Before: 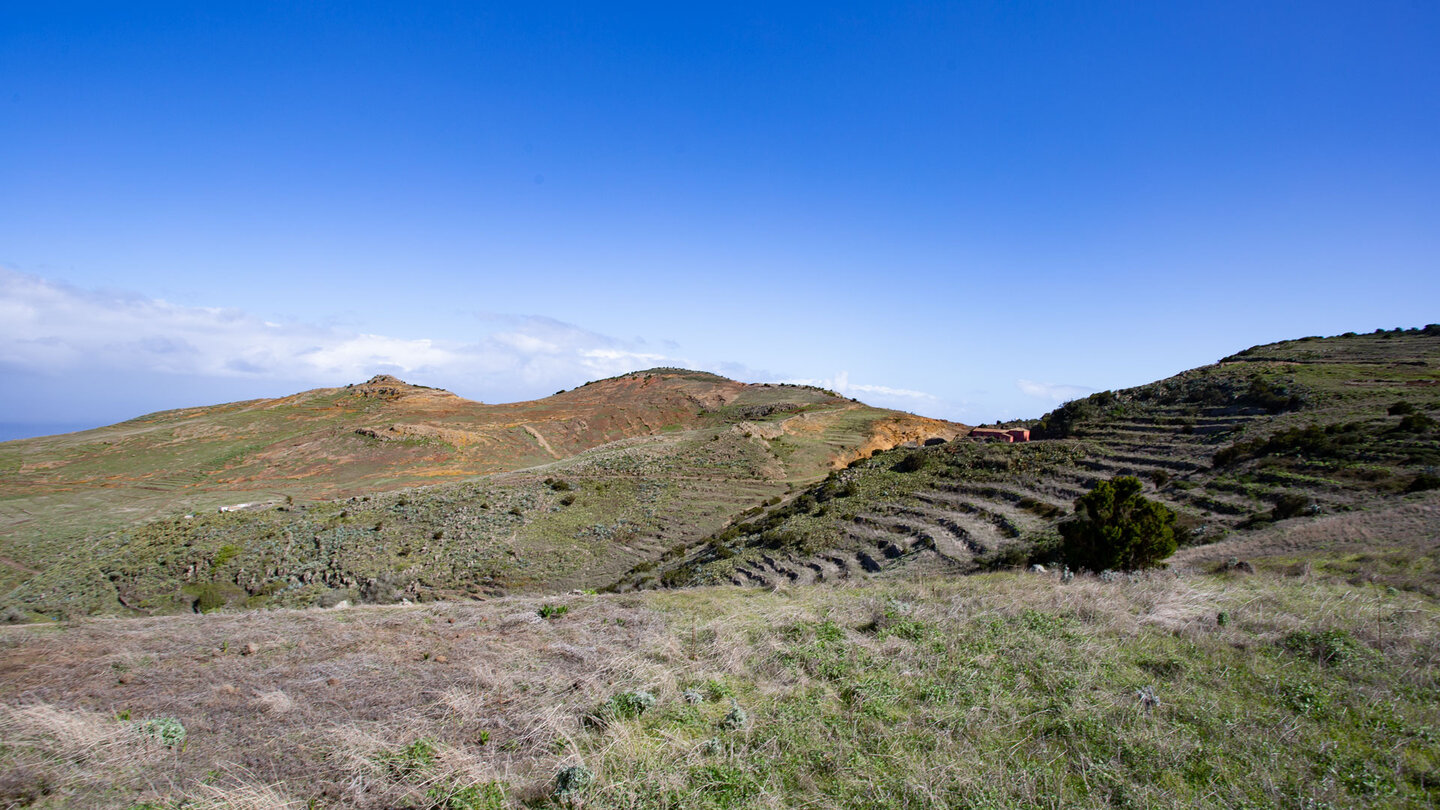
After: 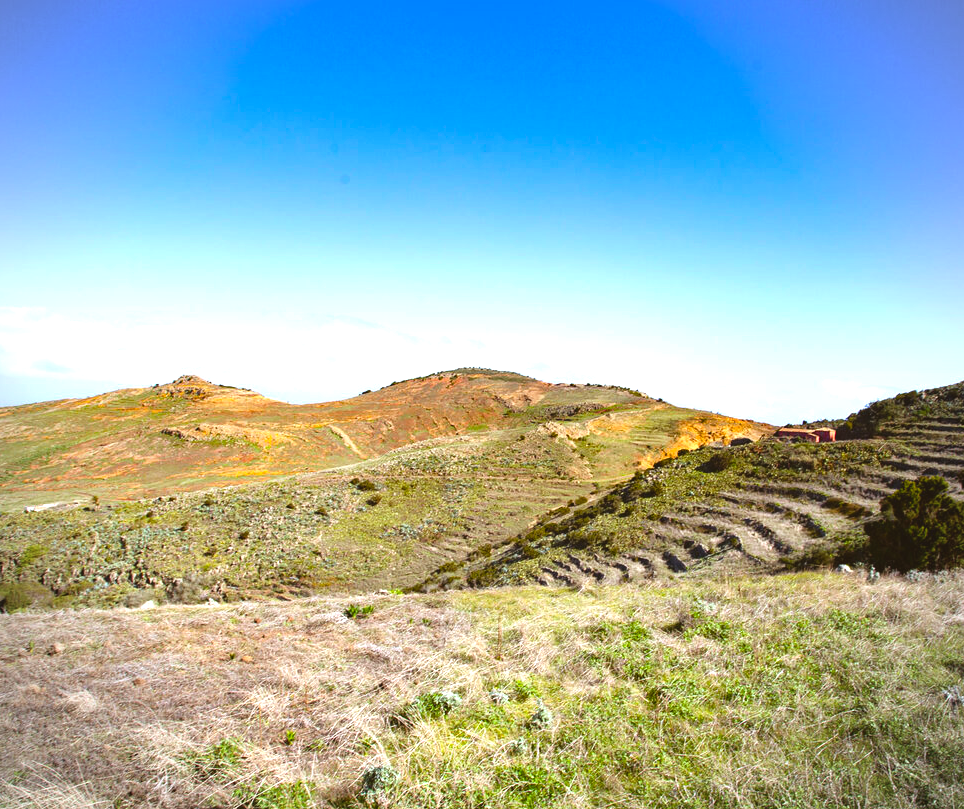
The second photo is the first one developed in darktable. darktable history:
crop and rotate: left 13.5%, right 19.505%
exposure: black level correction -0.005, exposure 1 EV, compensate highlight preservation false
vignetting: fall-off radius 60.97%
color balance rgb: power › chroma 2.527%, power › hue 68.06°, perceptual saturation grading › global saturation 19.367%, global vibrance 20%
